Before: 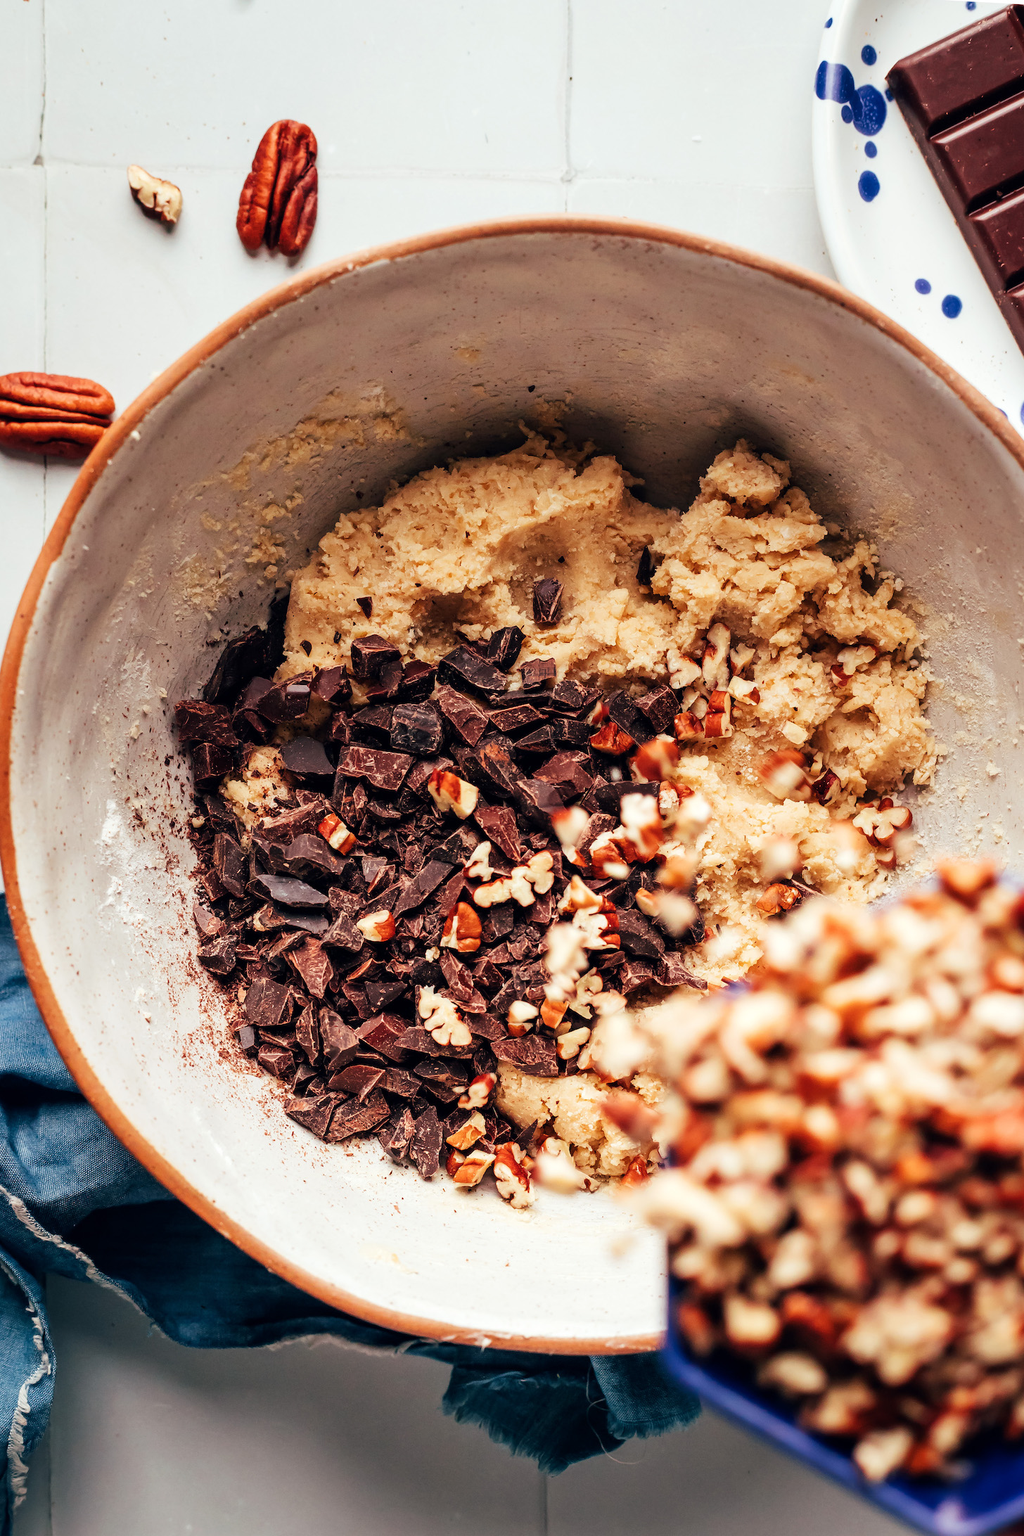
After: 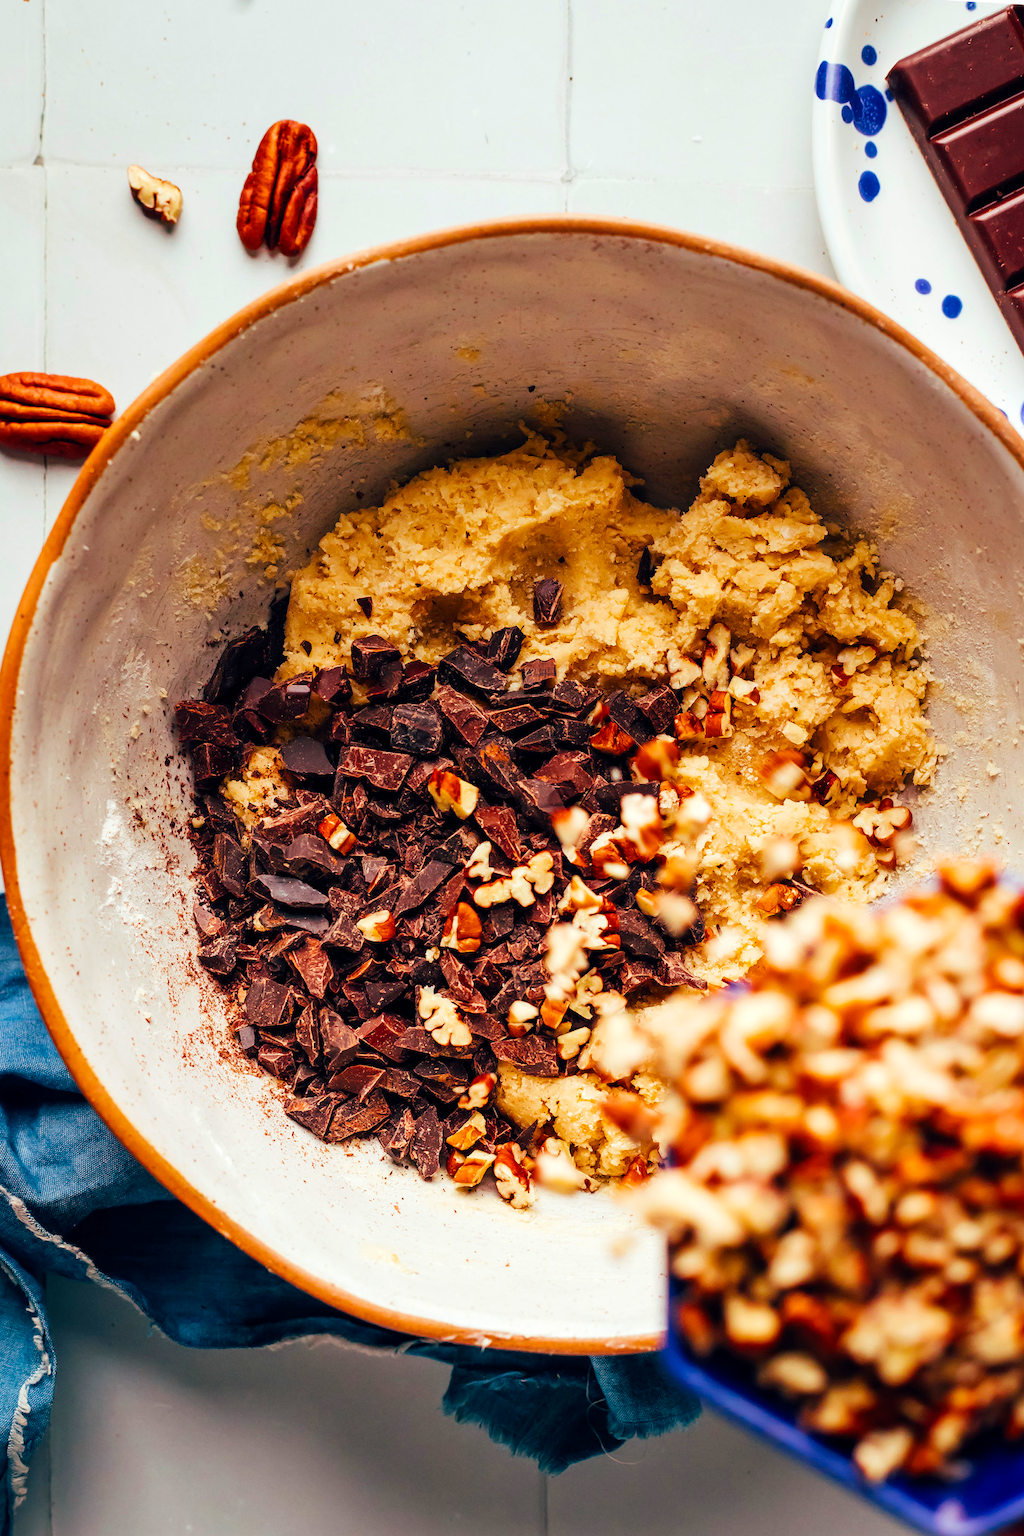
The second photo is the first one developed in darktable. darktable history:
color balance rgb: linear chroma grading › global chroma 15.585%, perceptual saturation grading › global saturation 19.801%, global vibrance 20%
